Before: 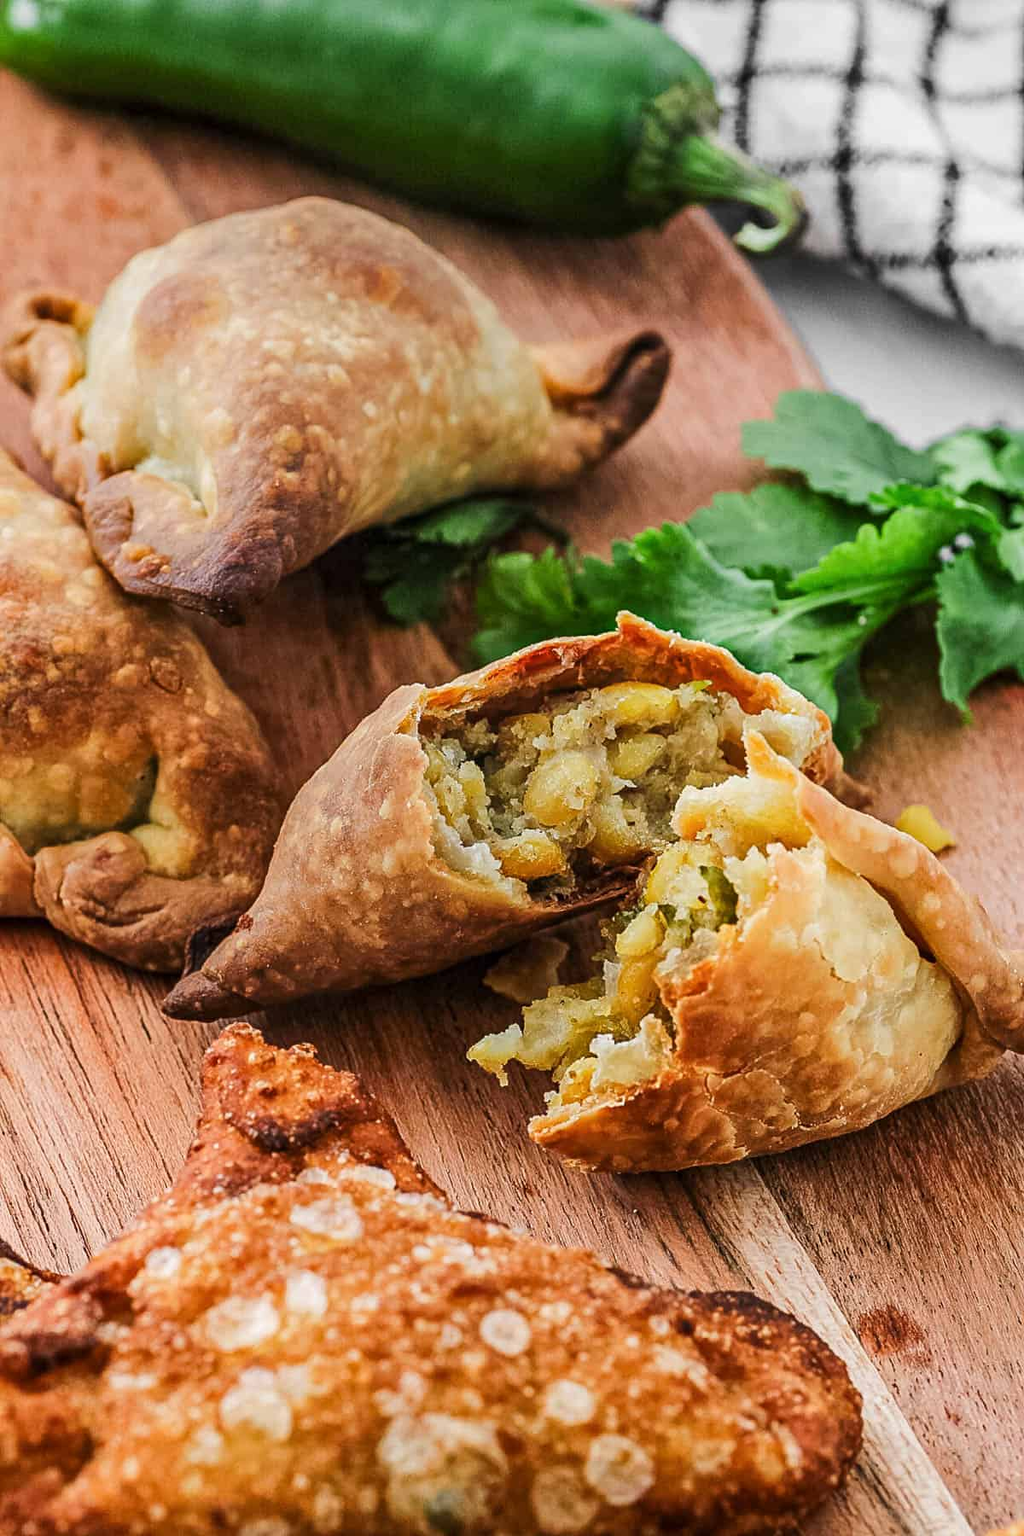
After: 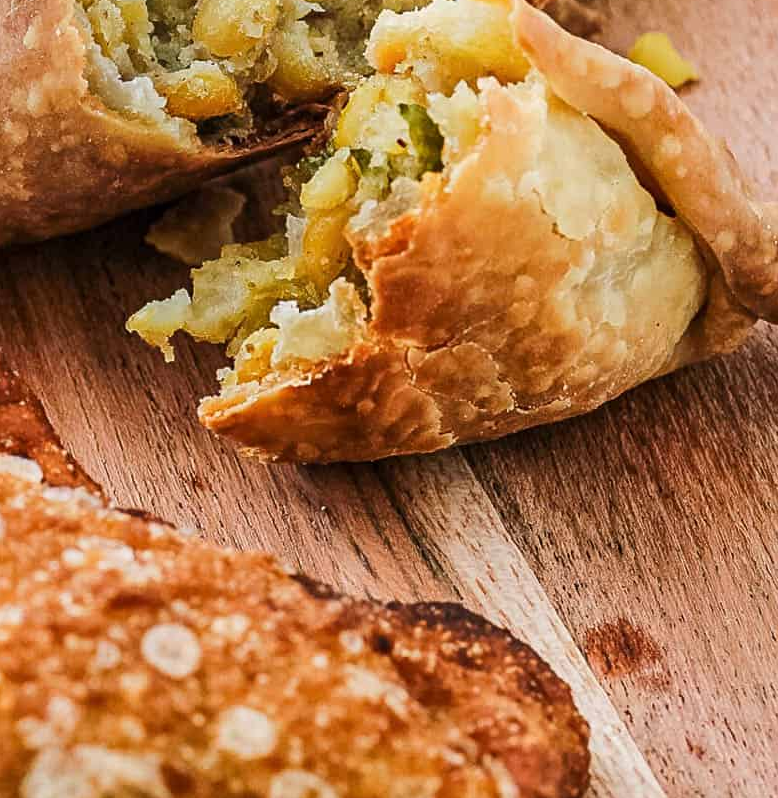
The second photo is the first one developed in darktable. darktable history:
exposure: compensate exposure bias true, compensate highlight preservation false
crop and rotate: left 35.089%, top 50.628%, bottom 5.006%
